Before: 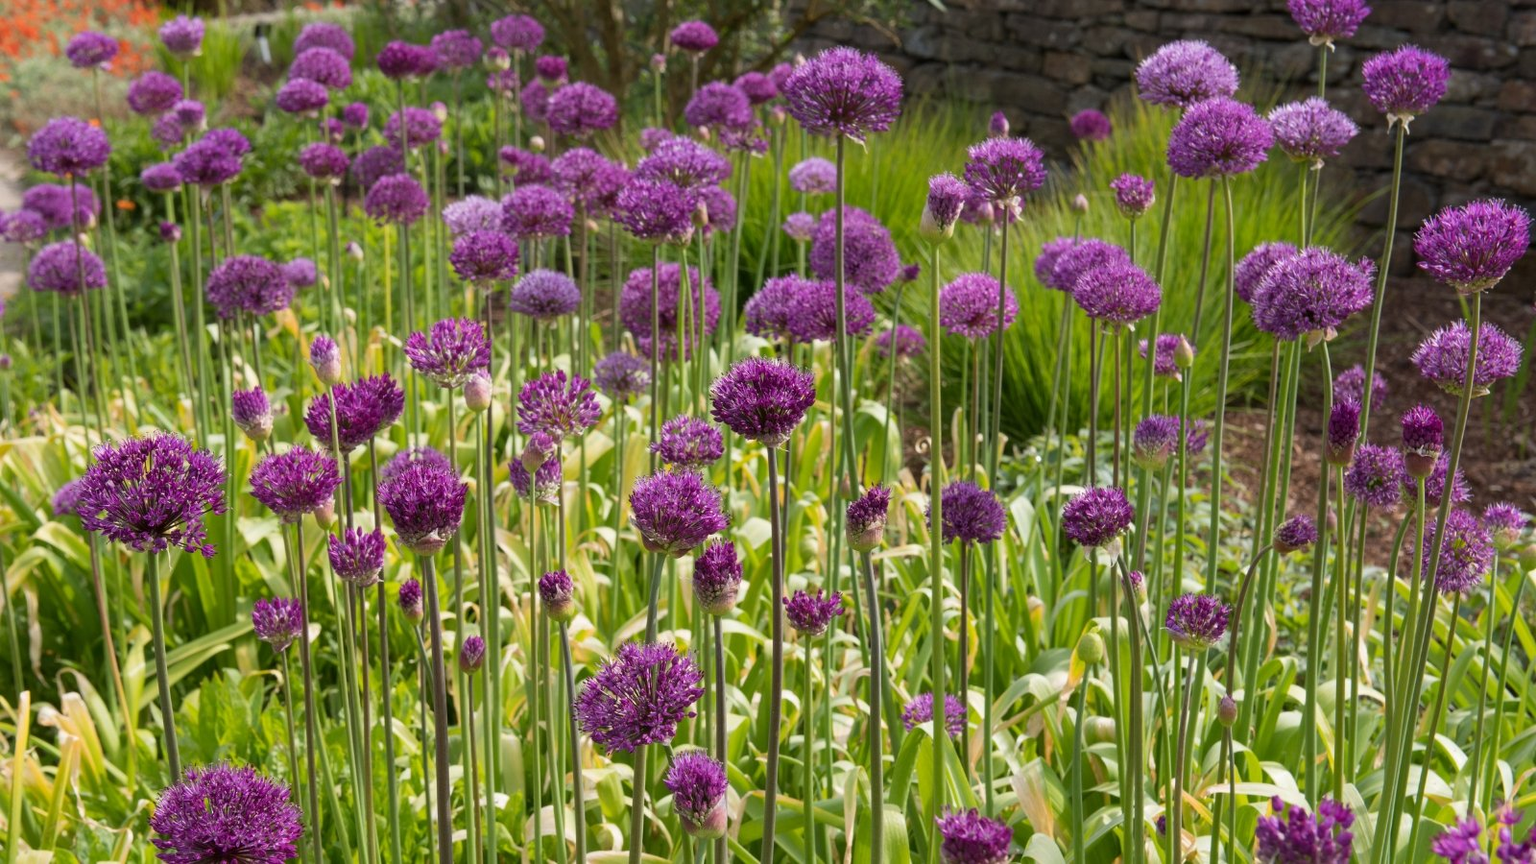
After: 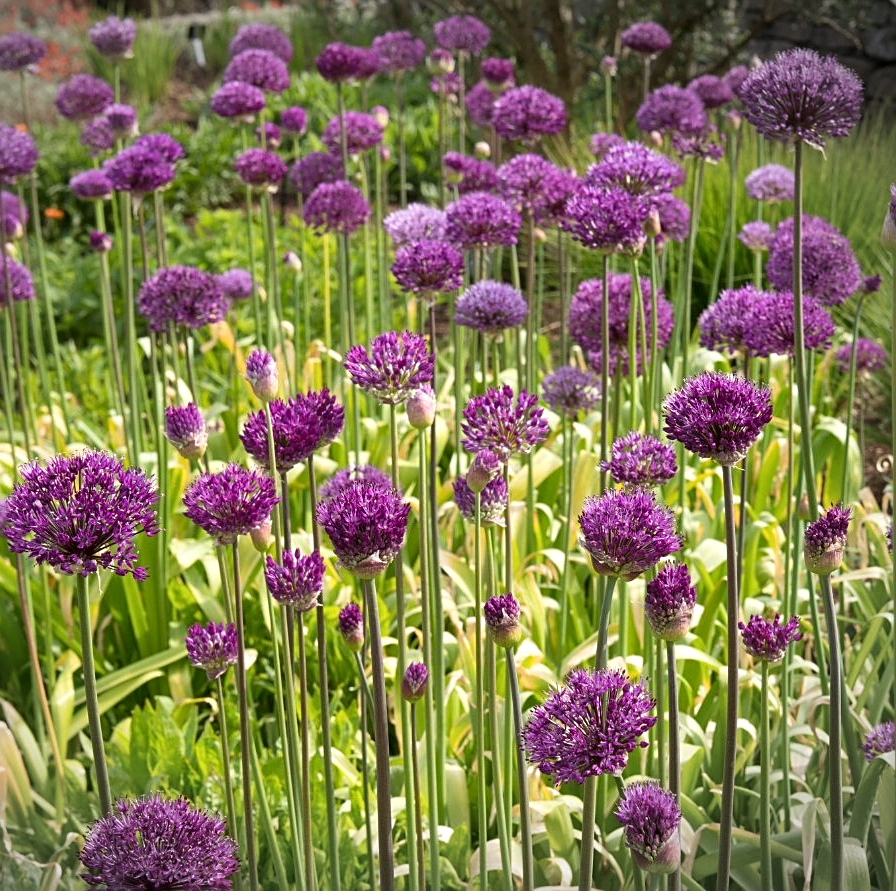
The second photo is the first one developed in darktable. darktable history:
sharpen: on, module defaults
local contrast: mode bilateral grid, contrast 21, coarseness 49, detail 119%, midtone range 0.2
vignetting: fall-off start 97.2%, center (-0.12, -0.002), width/height ratio 1.186, unbound false
exposure: exposure 0.296 EV, compensate exposure bias true, compensate highlight preservation false
crop: left 4.826%, right 38.445%
